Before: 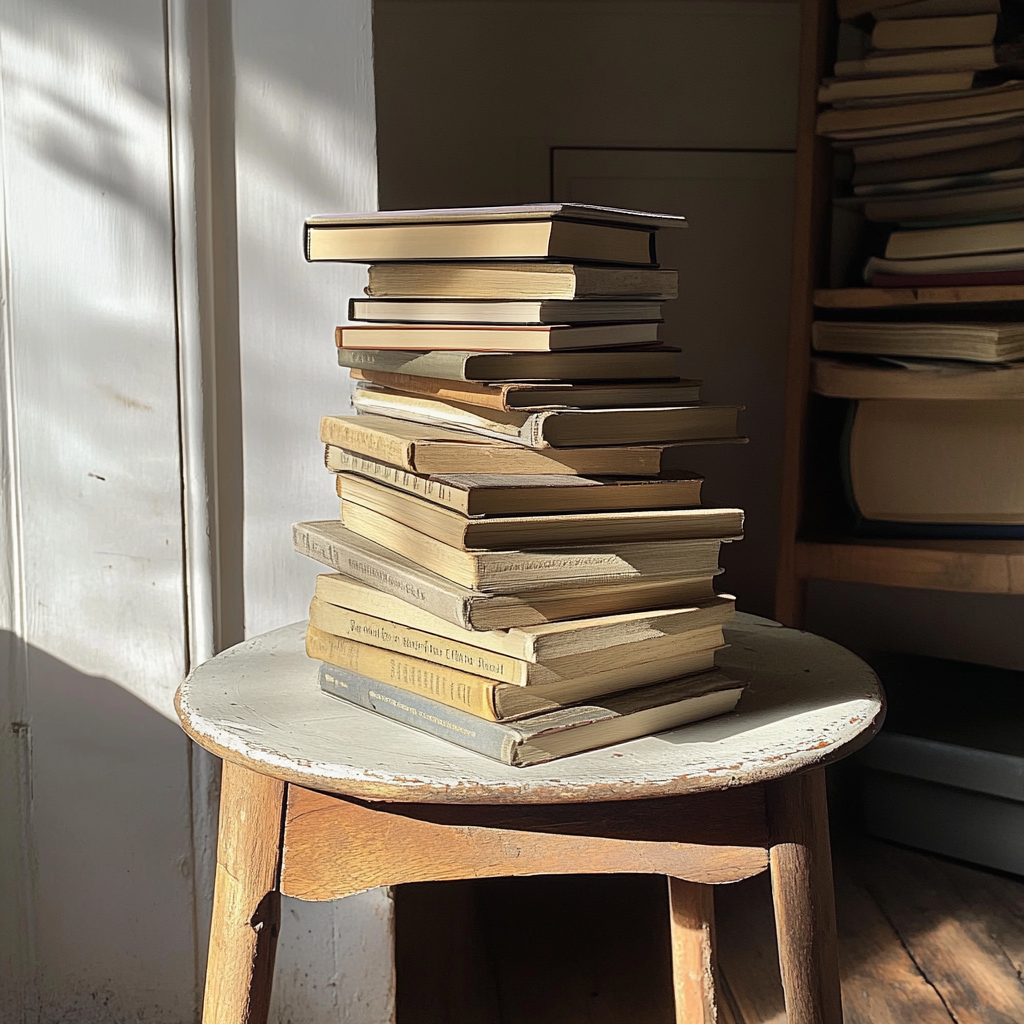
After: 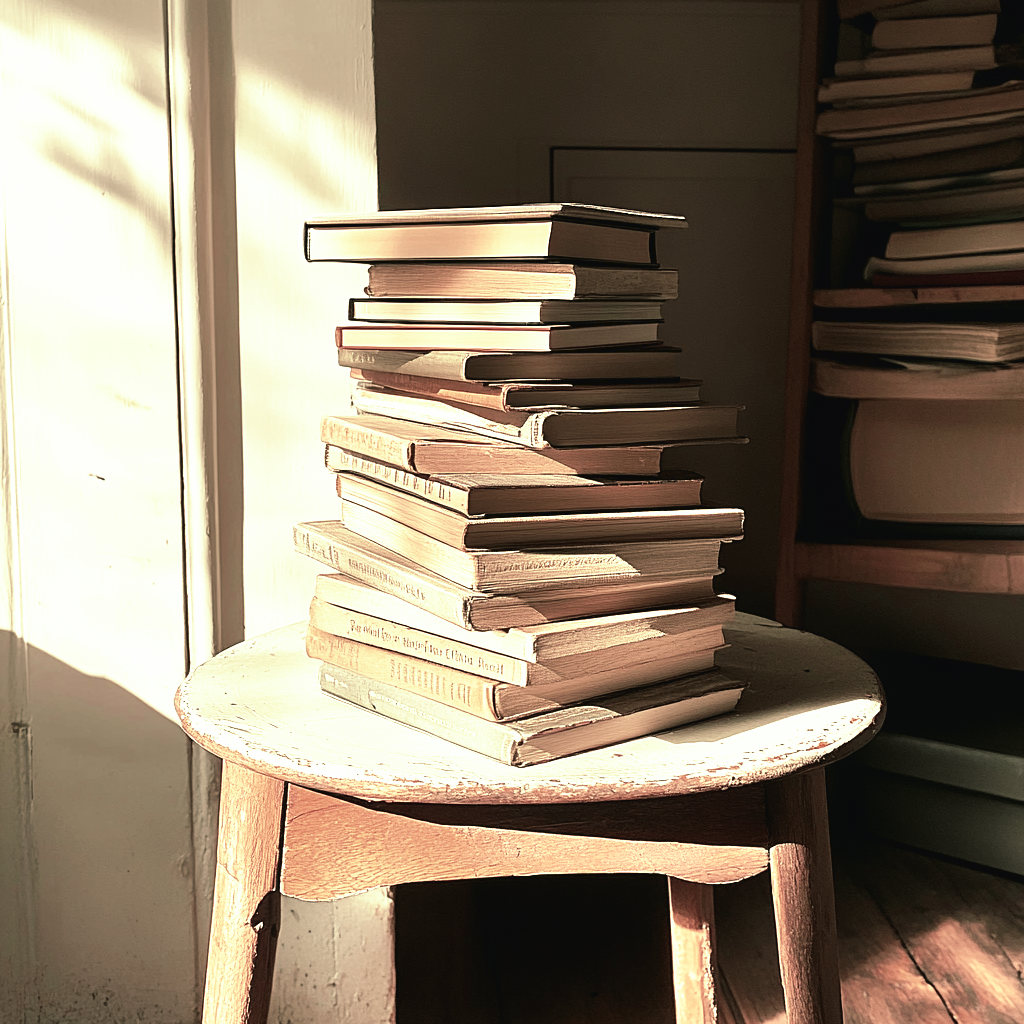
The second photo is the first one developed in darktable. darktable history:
tone curve: curves: ch0 [(0, 0) (0.003, 0.028) (0.011, 0.028) (0.025, 0.026) (0.044, 0.036) (0.069, 0.06) (0.1, 0.101) (0.136, 0.15) (0.177, 0.203) (0.224, 0.271) (0.277, 0.345) (0.335, 0.422) (0.399, 0.515) (0.468, 0.611) (0.543, 0.716) (0.623, 0.826) (0.709, 0.942) (0.801, 0.992) (0.898, 1) (1, 1)], preserve colors none
color look up table: target L [95.82, 95.82, 80.04, 80.97, 76.86, 70.2, 71.94, 69.07, 70.41, 63.31, 56.94, 42.39, 45.02, 18.05, 200.02, 95.82, 66.98, 66.4, 48.17, 47.55, 54.87, 52.84, 25.85, 39.15, 34.45, 26.52, 12.58, 95.69, 63.21, 72.73, 67.18, 38.77, 44.73, 57.88, 48.85, 47.14, 34.87, 37.48, 27.36, 32.55, 21.57, 9.333, 95.69, 80.43, 84.41, 83.13, 64.18, 63.37, 39.04], target a [-41.29, -41.29, -18.93, -12.49, -20.27, -33.35, -10.26, -33.67, -27.74, -11.05, -27.77, -10.18, -21.79, -11.55, 0, -41.29, 4.918, 7.031, 30.4, 28.37, 24.57, 12.14, 39.73, 32.23, 13.89, 40.09, 26.73, -42.9, 16.65, -7.911, 7.884, 38.32, 34.22, -21.99, -2.448, -16.91, -0.59, 18.83, 19.9, 38.14, -0.693, -3.428, -42.9, -14.24, -7.104, -5.207, -26.96, -25.35, -16.8], target b [24.39, 24.39, 26.66, 21.33, 5.689, 34.97, 35.32, 31.41, 18.04, 23.14, 30.82, 21.45, 19.73, 11.97, 0, 24.39, 25.34, 20.12, 9.308, 24.05, 13.14, 26.04, 23.02, 21.19, 17.3, 19.25, 13.63, 28.08, 2.304, 9.9, 10.16, -7.247, -5.74, 5.244, 3.977, -2.016, 9.317, -6.177, -16, 0.431, -16.57, -3.571, 28.08, -2.905, 3.79, 12.57, 14.14, 8.581, 6.91], num patches 49
